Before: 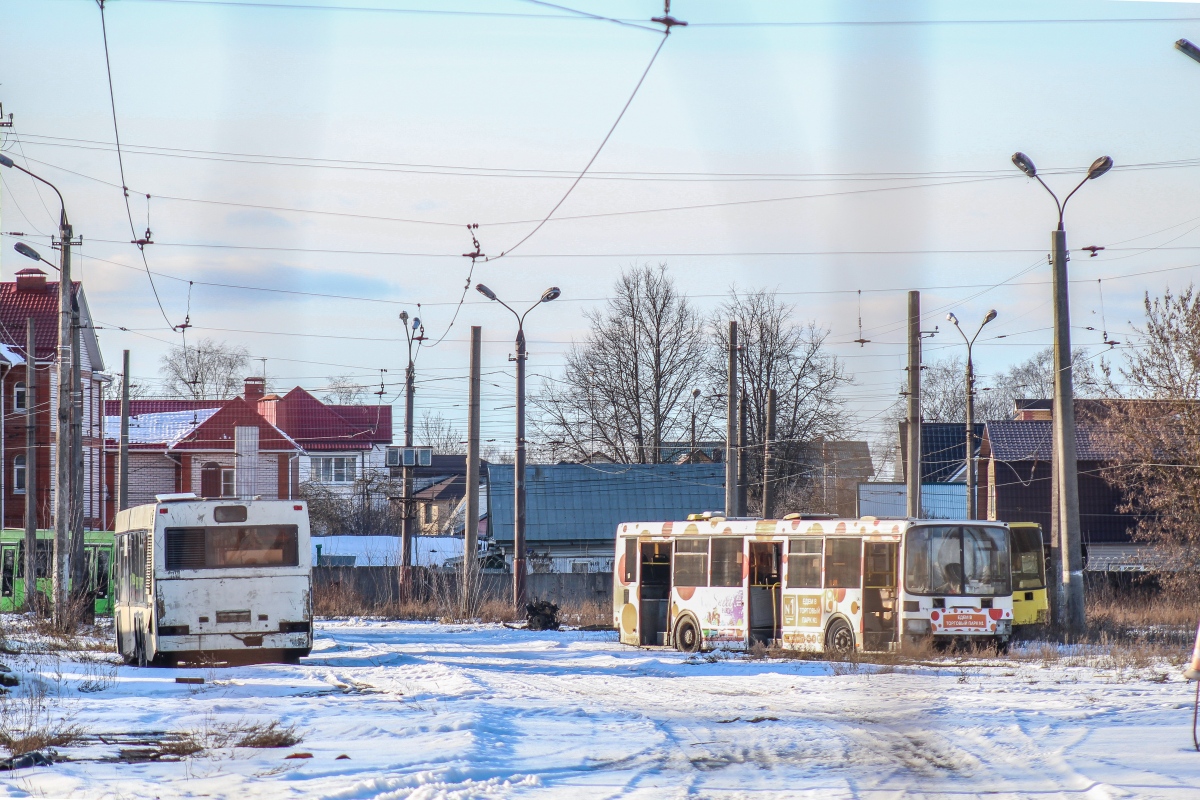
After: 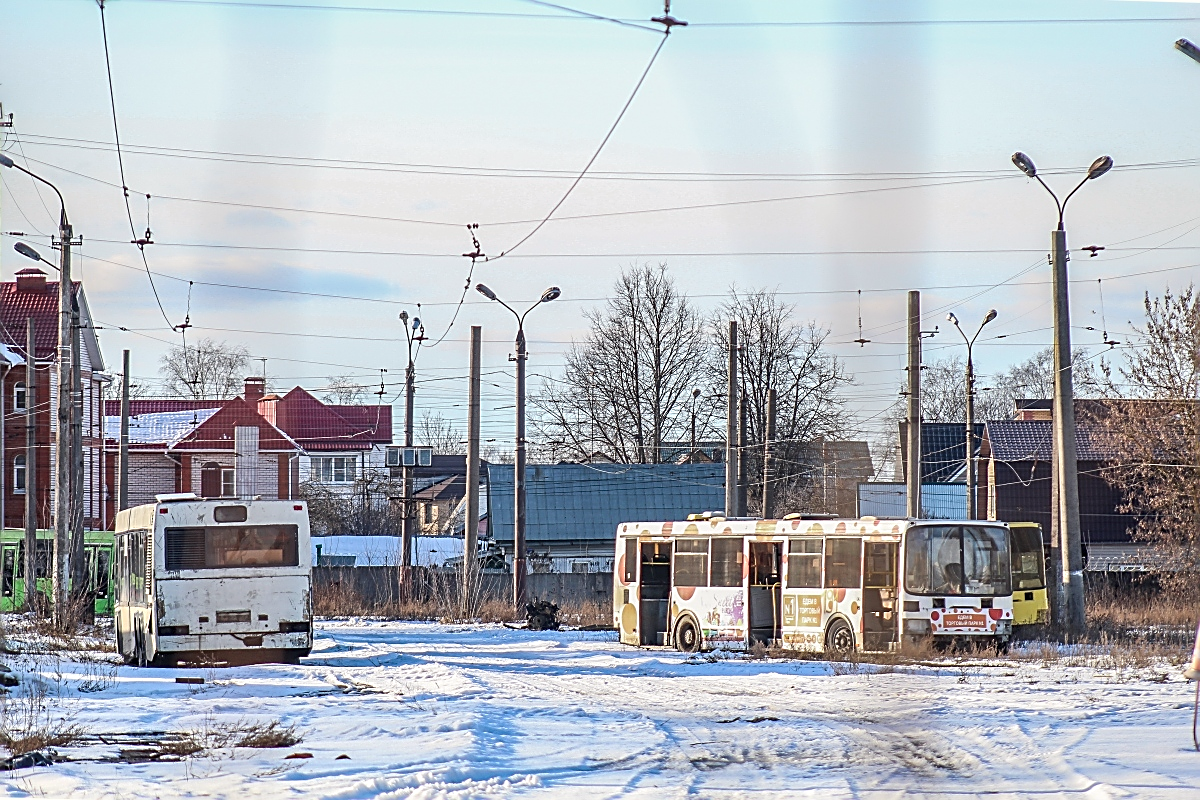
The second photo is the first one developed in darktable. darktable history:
sharpen: amount 1
white balance: red 1.009, blue 0.985
